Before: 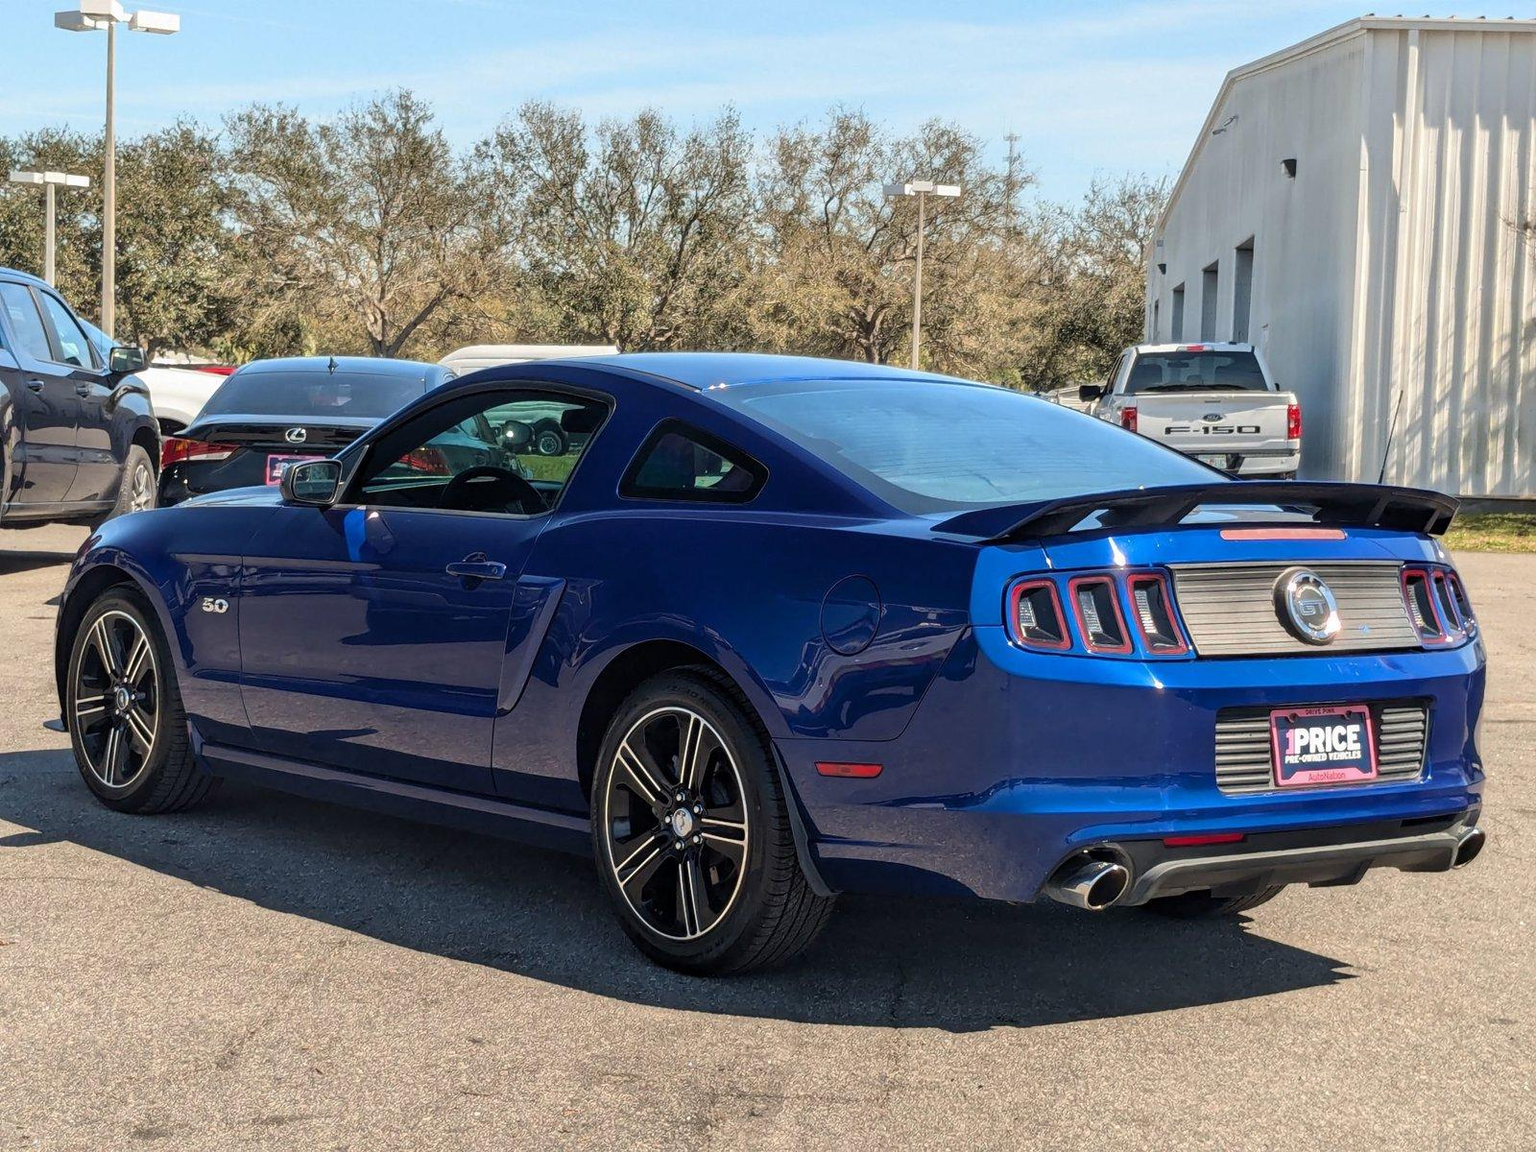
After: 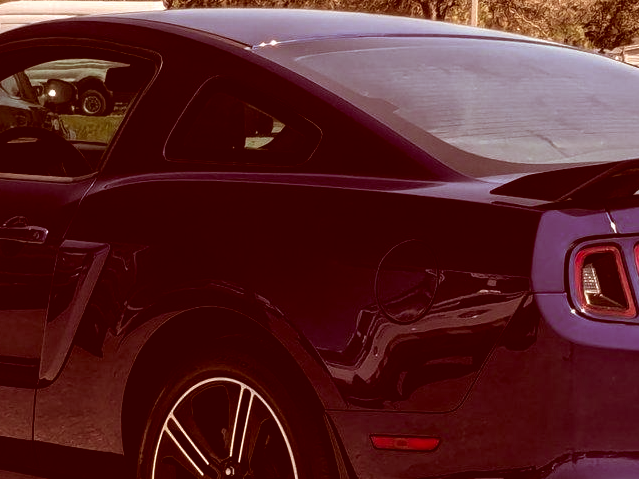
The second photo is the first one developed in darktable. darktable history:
color correction: highlights a* 9.03, highlights b* 8.71, shadows a* 40, shadows b* 40, saturation 0.8
levels: levels [0.029, 0.545, 0.971]
crop: left 30%, top 30%, right 30%, bottom 30%
